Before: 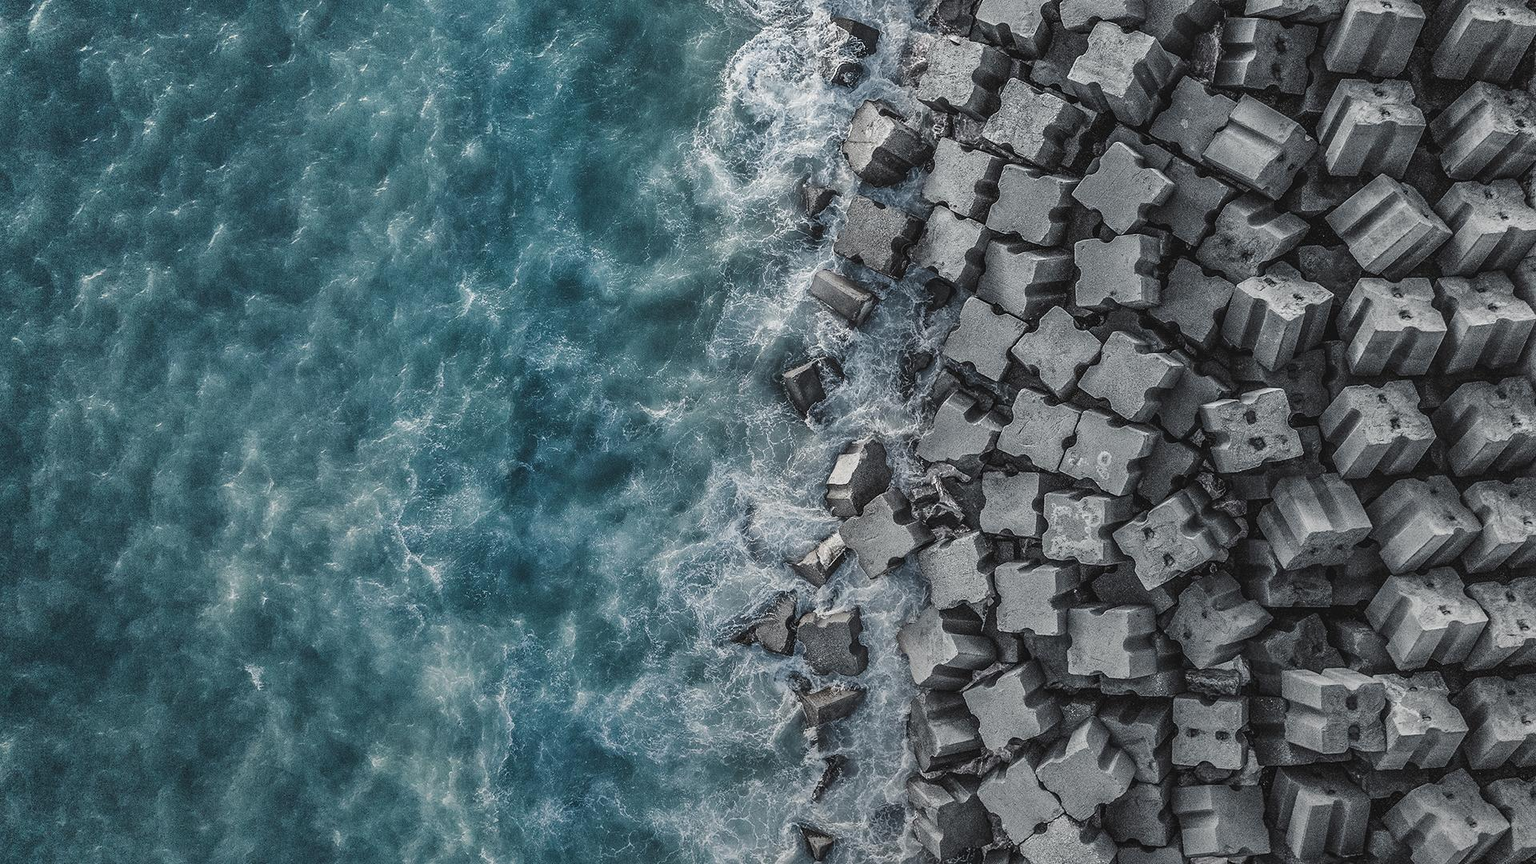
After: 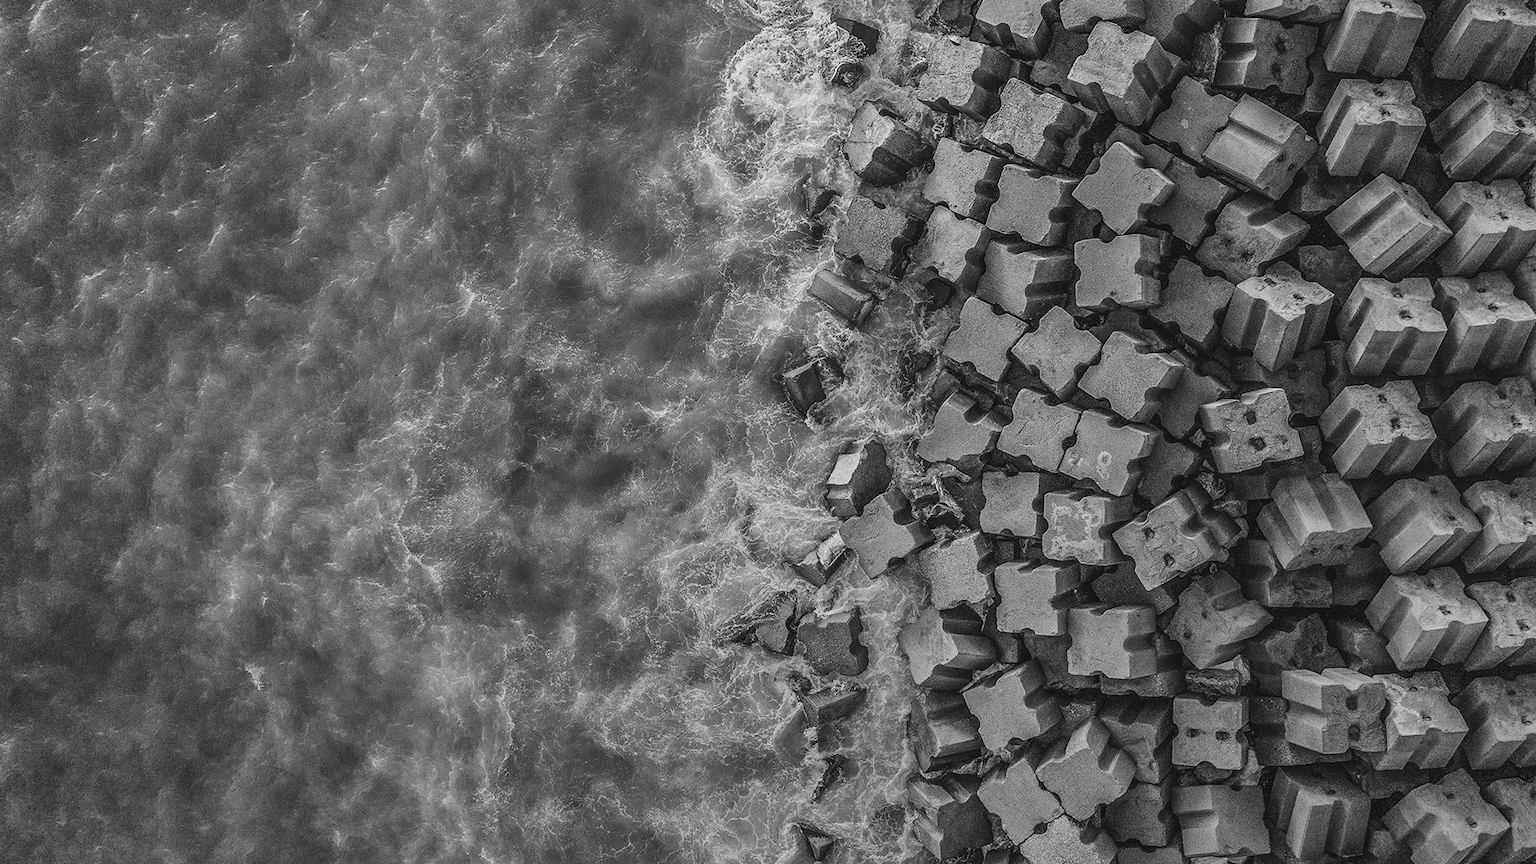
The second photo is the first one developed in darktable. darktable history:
shadows and highlights: radius 125.46, shadows 21.19, highlights -21.19, low approximation 0.01
color calibration: output gray [0.21, 0.42, 0.37, 0], gray › normalize channels true, illuminant same as pipeline (D50), adaptation XYZ, x 0.346, y 0.359, gamut compression 0
